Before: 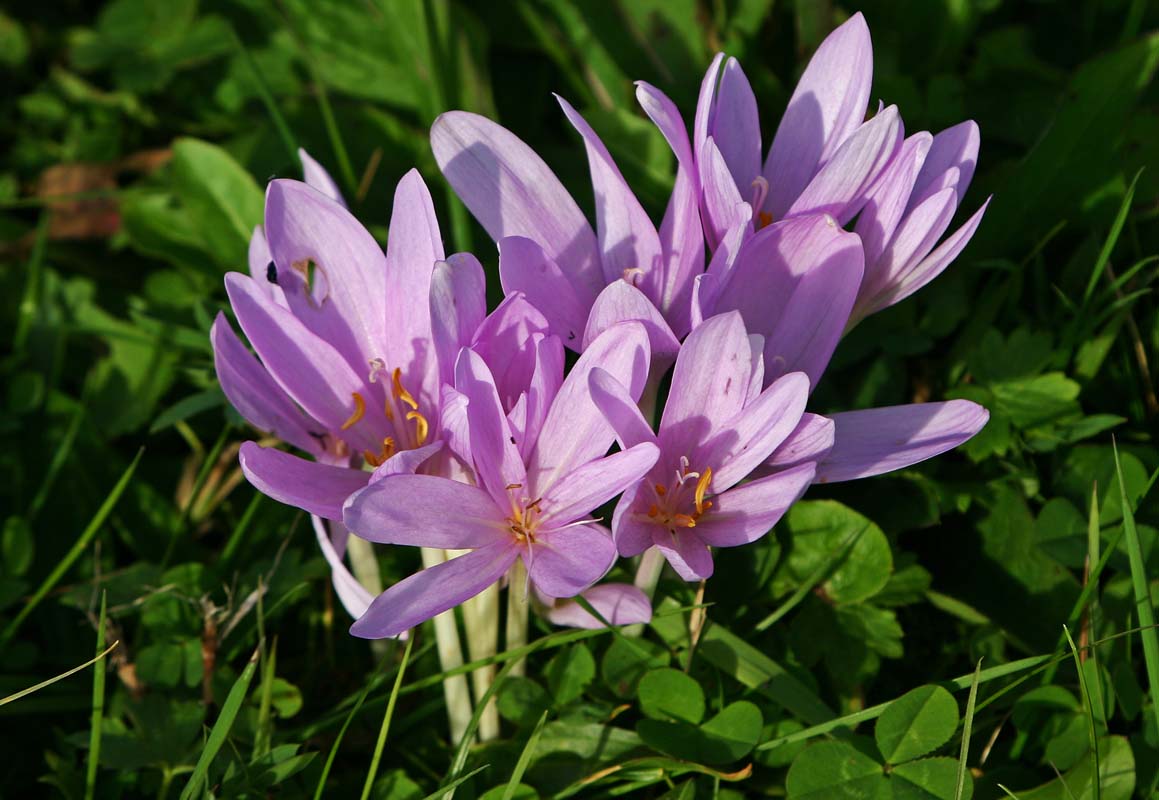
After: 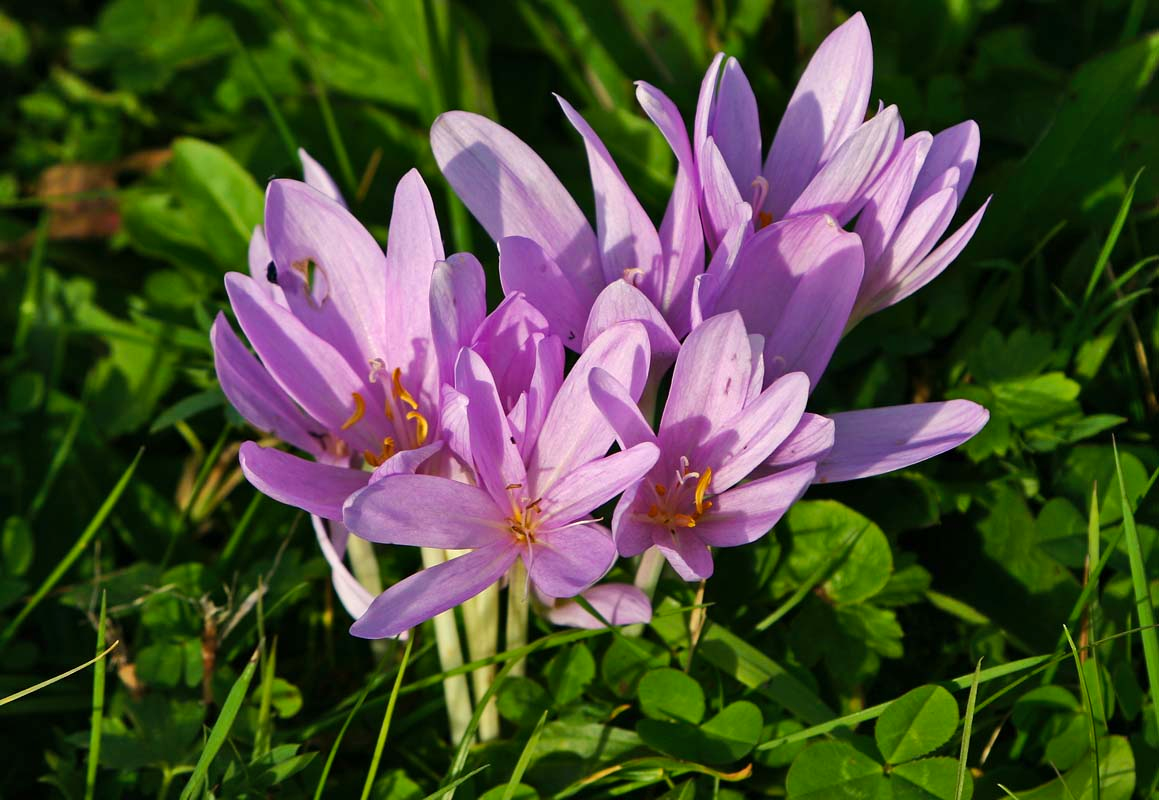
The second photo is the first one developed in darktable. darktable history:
color balance rgb: highlights gain › luminance 6.346%, highlights gain › chroma 2.573%, highlights gain › hue 87.77°, perceptual saturation grading › global saturation 0.621%, global vibrance 30.029%
shadows and highlights: shadows 34.12, highlights -34.98, soften with gaussian
